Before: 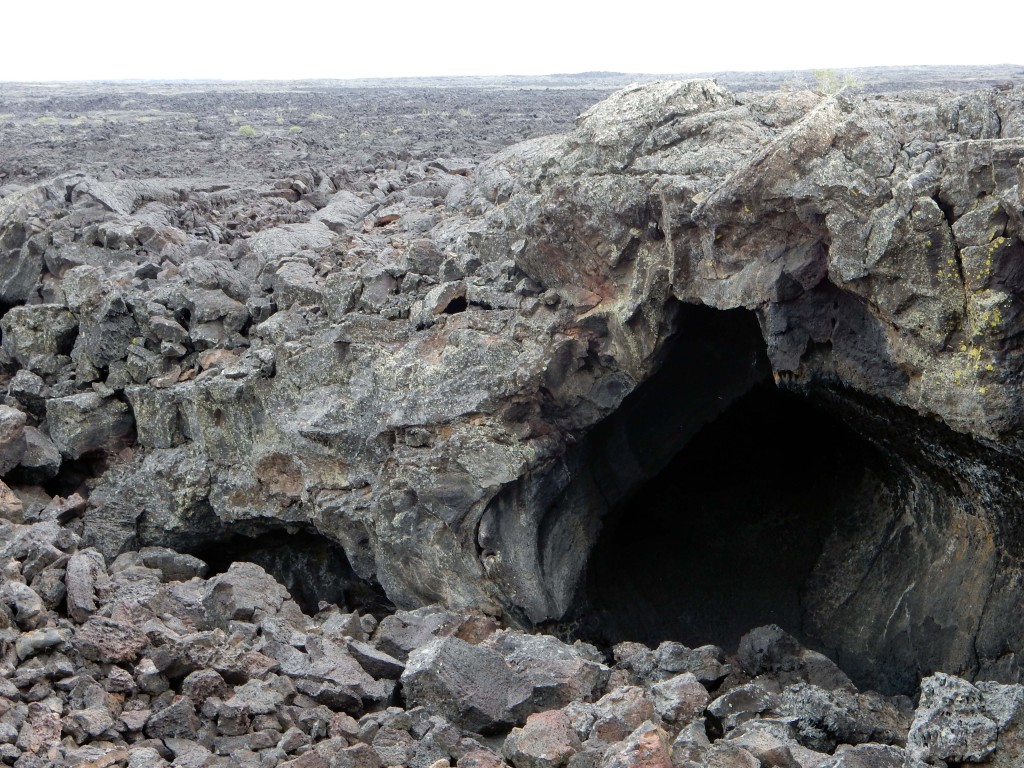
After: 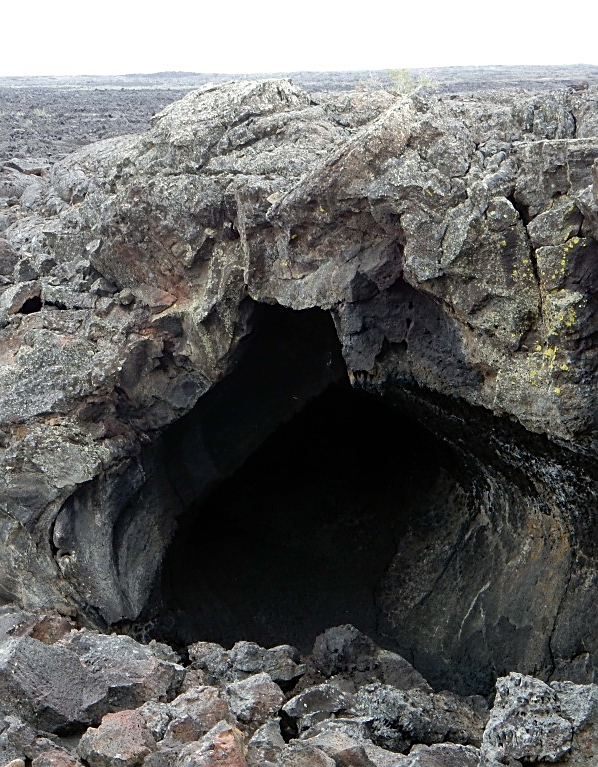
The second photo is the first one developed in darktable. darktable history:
crop: left 41.587%
sharpen: on, module defaults
